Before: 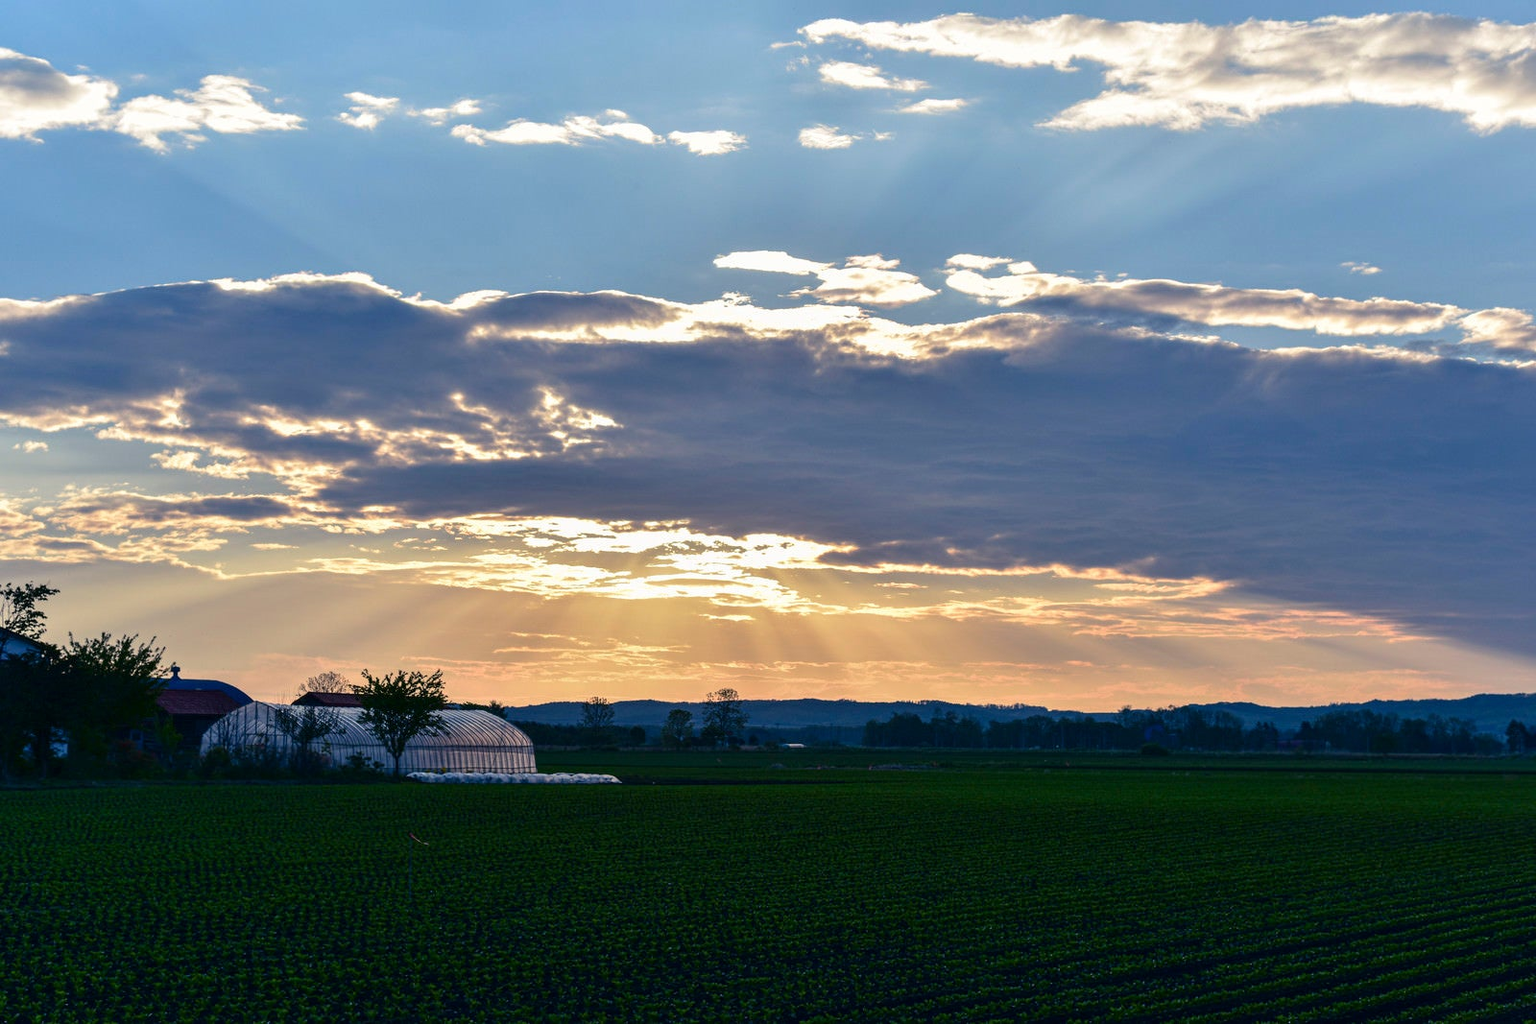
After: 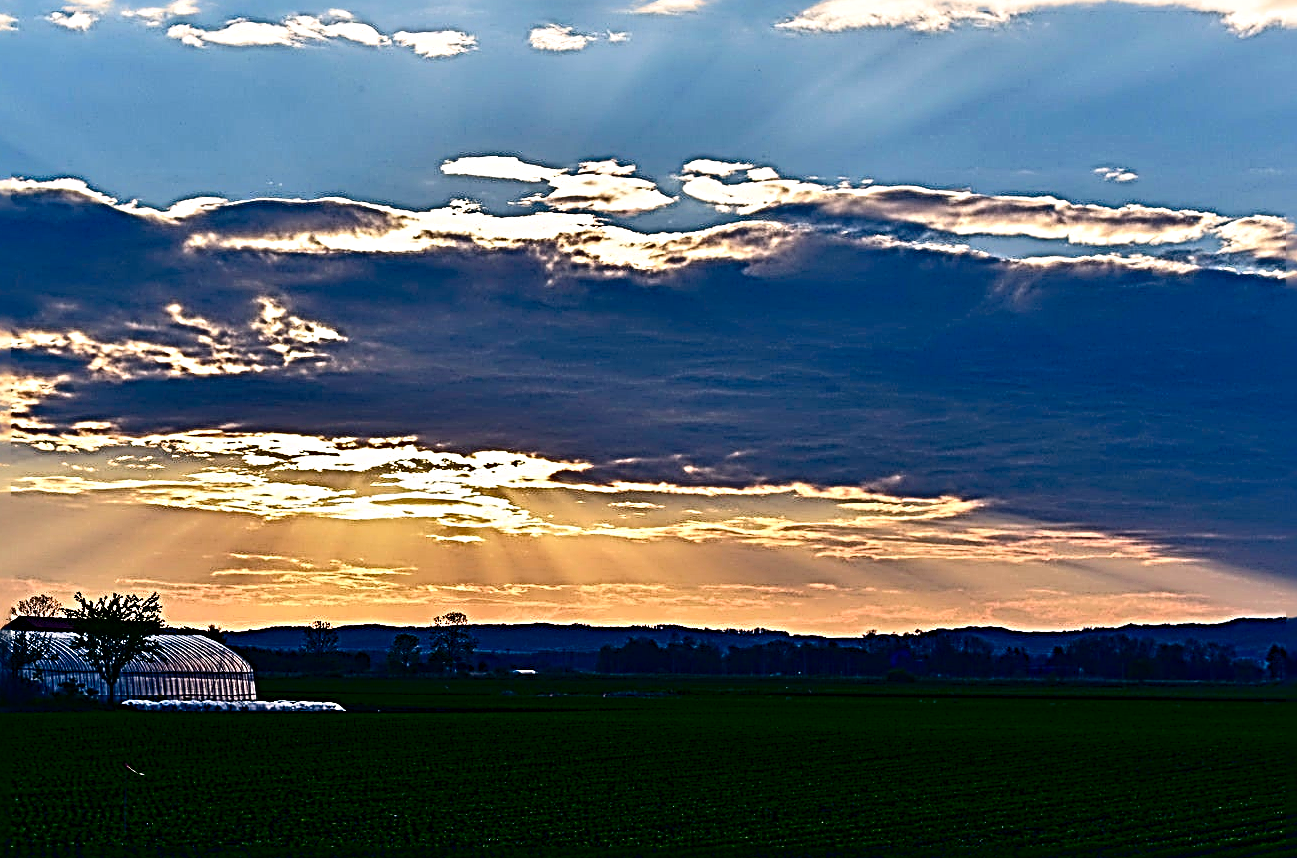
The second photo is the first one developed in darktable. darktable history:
color correction: highlights a* -0.131, highlights b* 0.131
exposure: black level correction -0.003, exposure 0.043 EV, compensate highlight preservation false
crop: left 18.911%, top 9.865%, right 0%, bottom 9.699%
local contrast: mode bilateral grid, contrast 100, coarseness 99, detail 108%, midtone range 0.2
sharpen: radius 4.008, amount 1.993
color balance rgb: highlights gain › chroma 0.965%, highlights gain › hue 28.83°, perceptual saturation grading › global saturation 20%, perceptual saturation grading › highlights -24.817%, perceptual saturation grading › shadows 26.185%, global vibrance 20%
contrast brightness saturation: contrast 0.24, brightness -0.235, saturation 0.144
